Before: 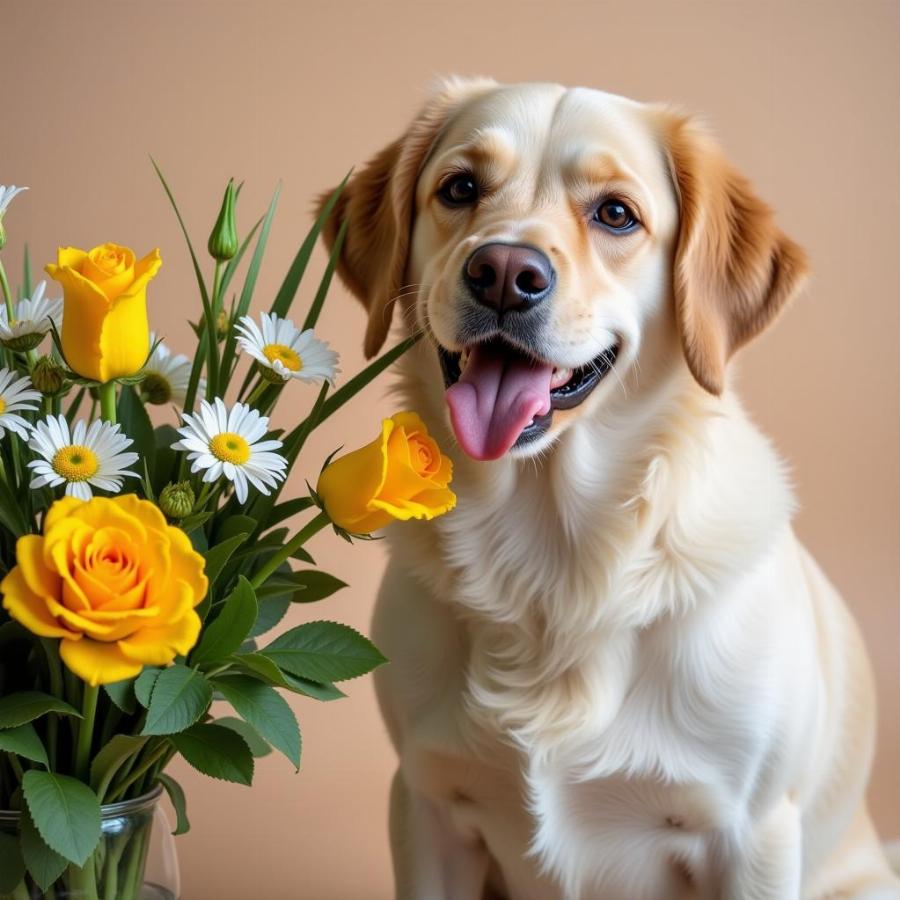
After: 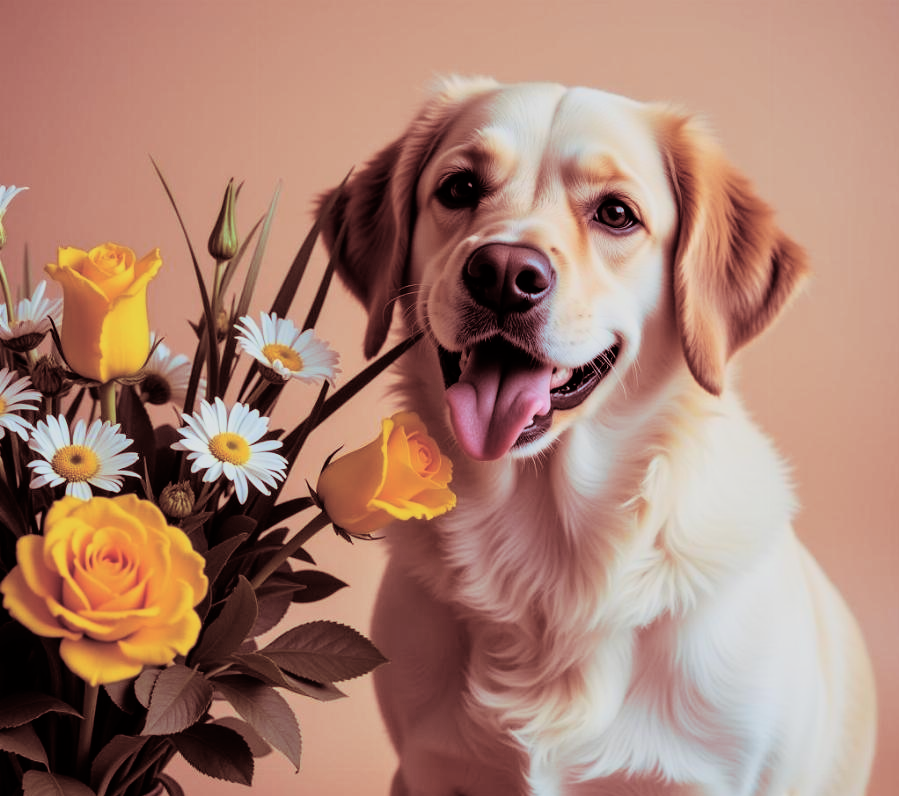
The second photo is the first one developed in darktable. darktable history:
split-toning: highlights › saturation 0, balance -61.83
filmic rgb: black relative exposure -11.88 EV, white relative exposure 5.43 EV, threshold 3 EV, hardness 4.49, latitude 50%, contrast 1.14, color science v5 (2021), contrast in shadows safe, contrast in highlights safe, enable highlight reconstruction true
crop and rotate: top 0%, bottom 11.49%
